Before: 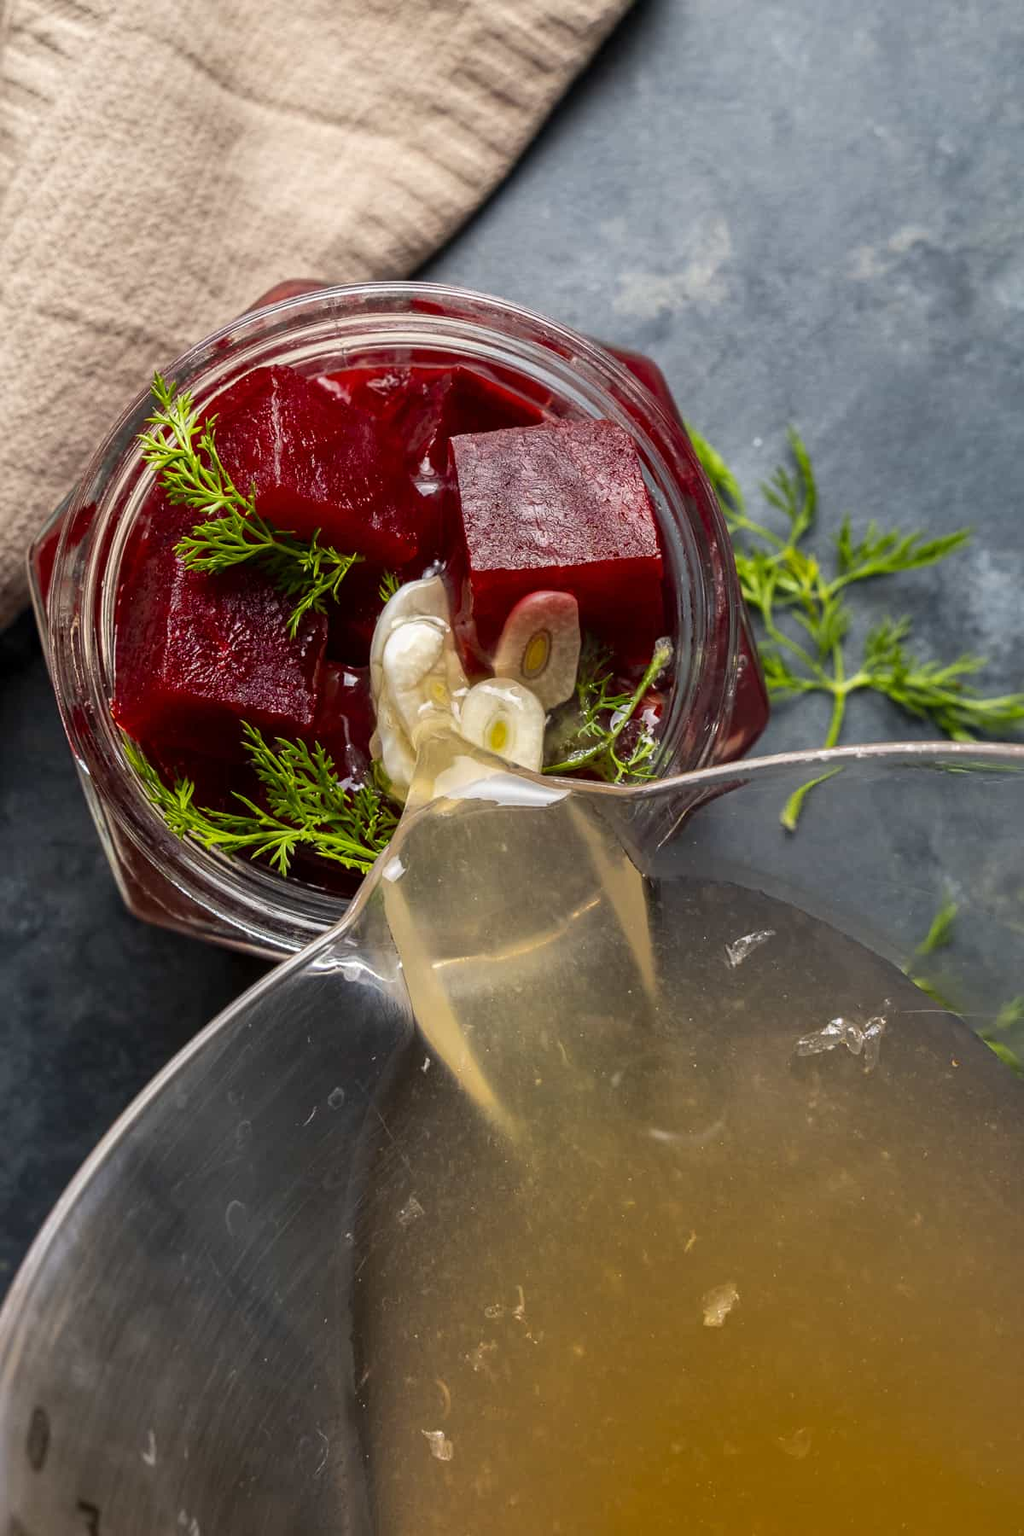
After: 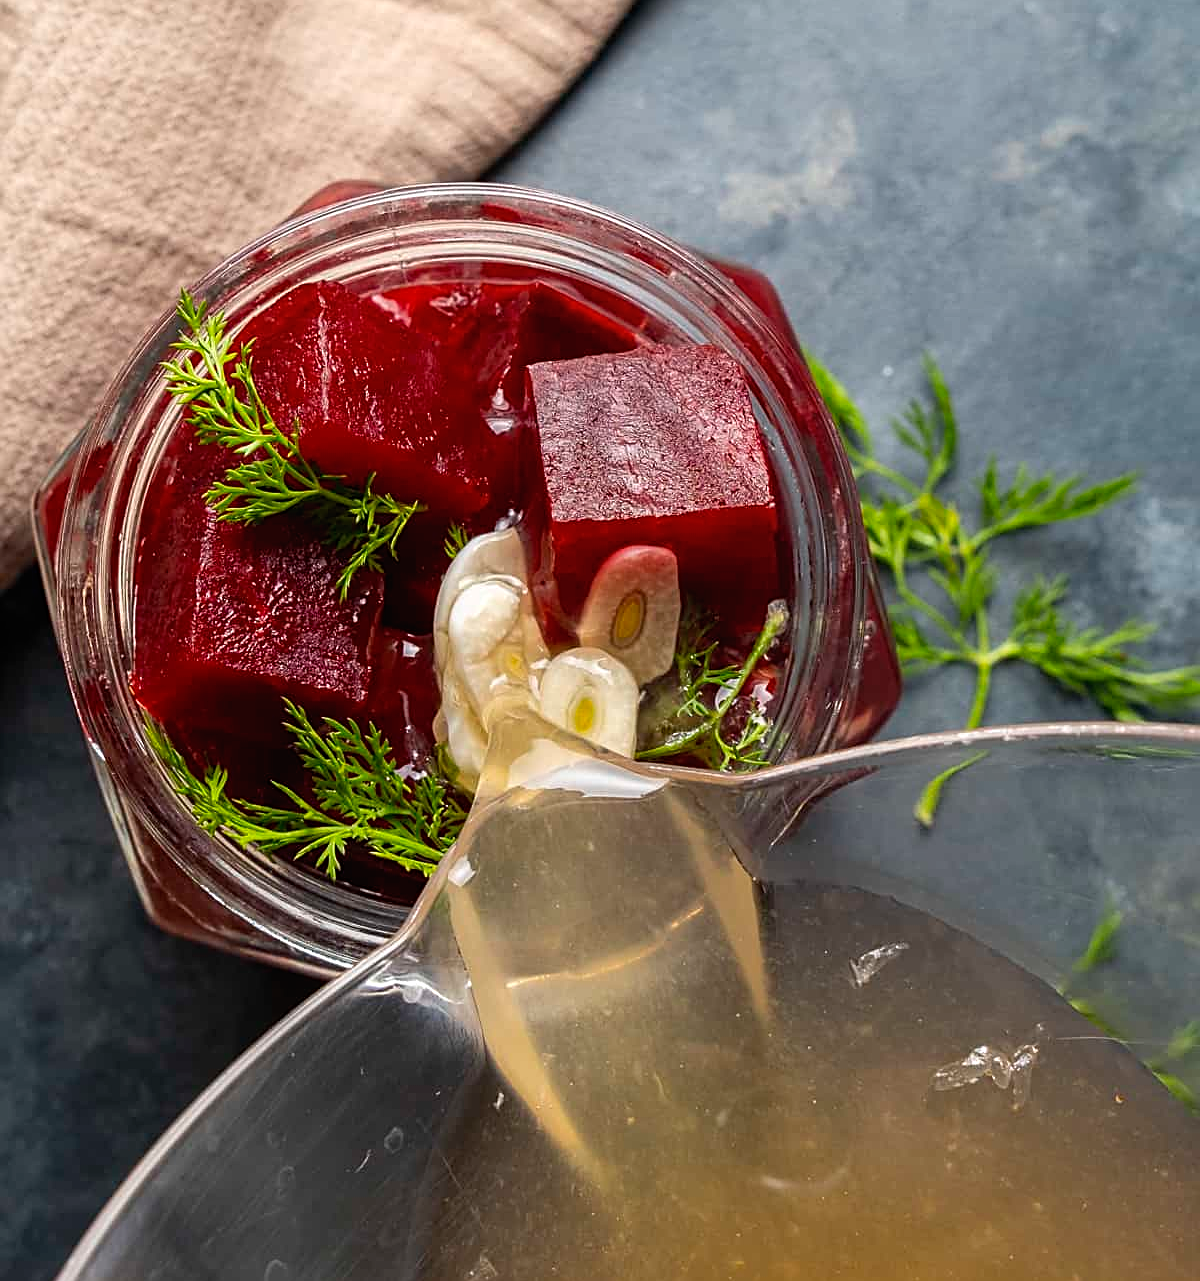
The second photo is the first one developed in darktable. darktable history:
local contrast: mode bilateral grid, contrast 100, coarseness 100, detail 90%, midtone range 0.2
sharpen: on, module defaults
crop and rotate: top 8.182%, bottom 20.604%
exposure: exposure 0.084 EV, compensate highlight preservation false
